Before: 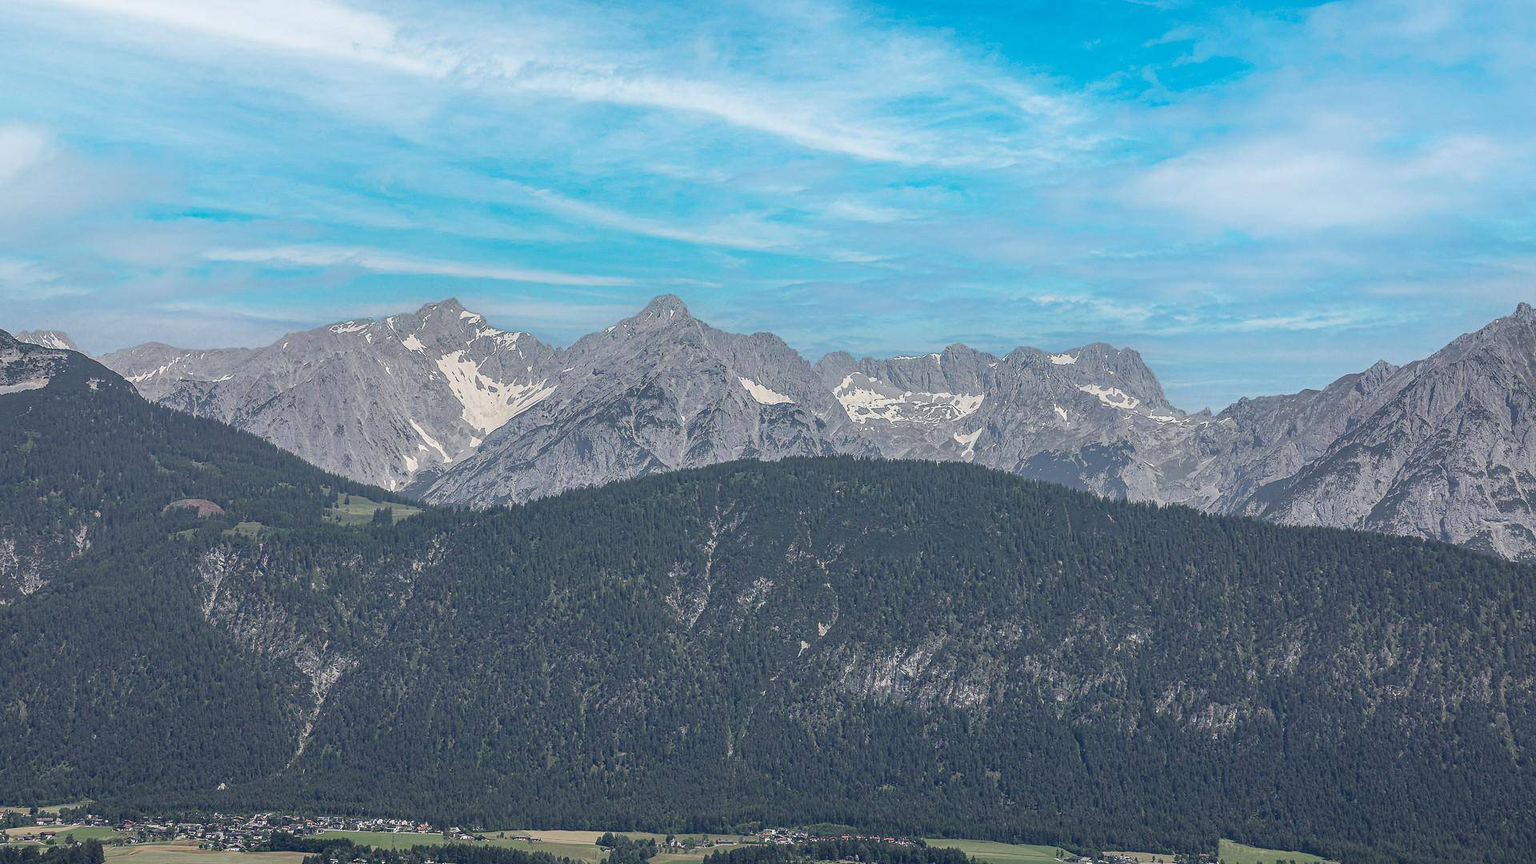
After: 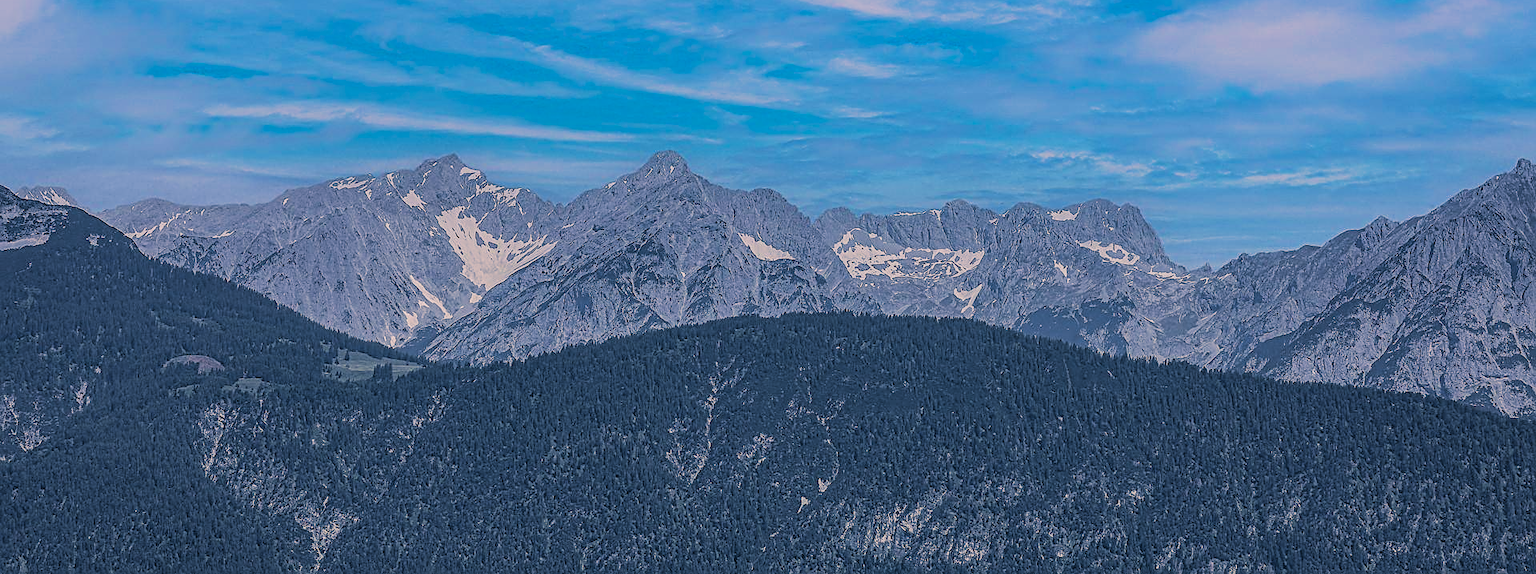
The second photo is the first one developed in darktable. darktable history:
sharpen: on, module defaults
filmic rgb: black relative exposure -7.75 EV, white relative exposure 4.4 EV, threshold 3 EV, target black luminance 0%, hardness 3.76, latitude 50.51%, contrast 1.074, highlights saturation mix 10%, shadows ↔ highlights balance -0.22%, color science v4 (2020), enable highlight reconstruction true
local contrast: detail 110%
crop: top 16.727%, bottom 16.727%
graduated density: hue 238.83°, saturation 50%
split-toning: shadows › hue 226.8°, shadows › saturation 0.56, highlights › hue 28.8°, balance -40, compress 0%
tone equalizer: on, module defaults
